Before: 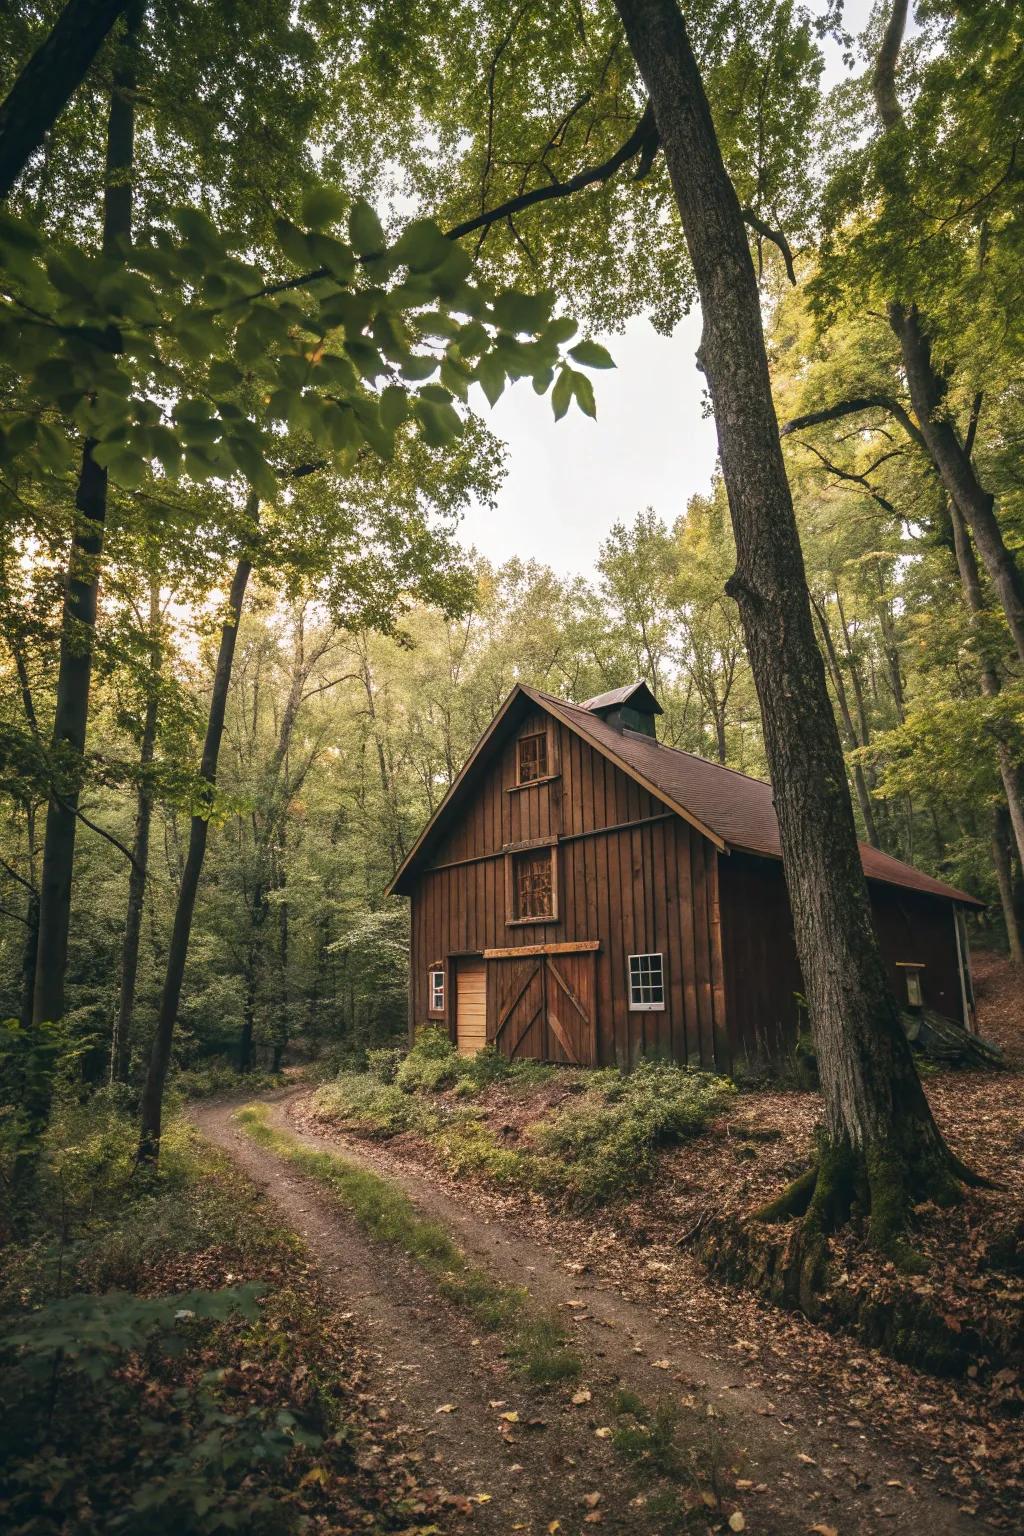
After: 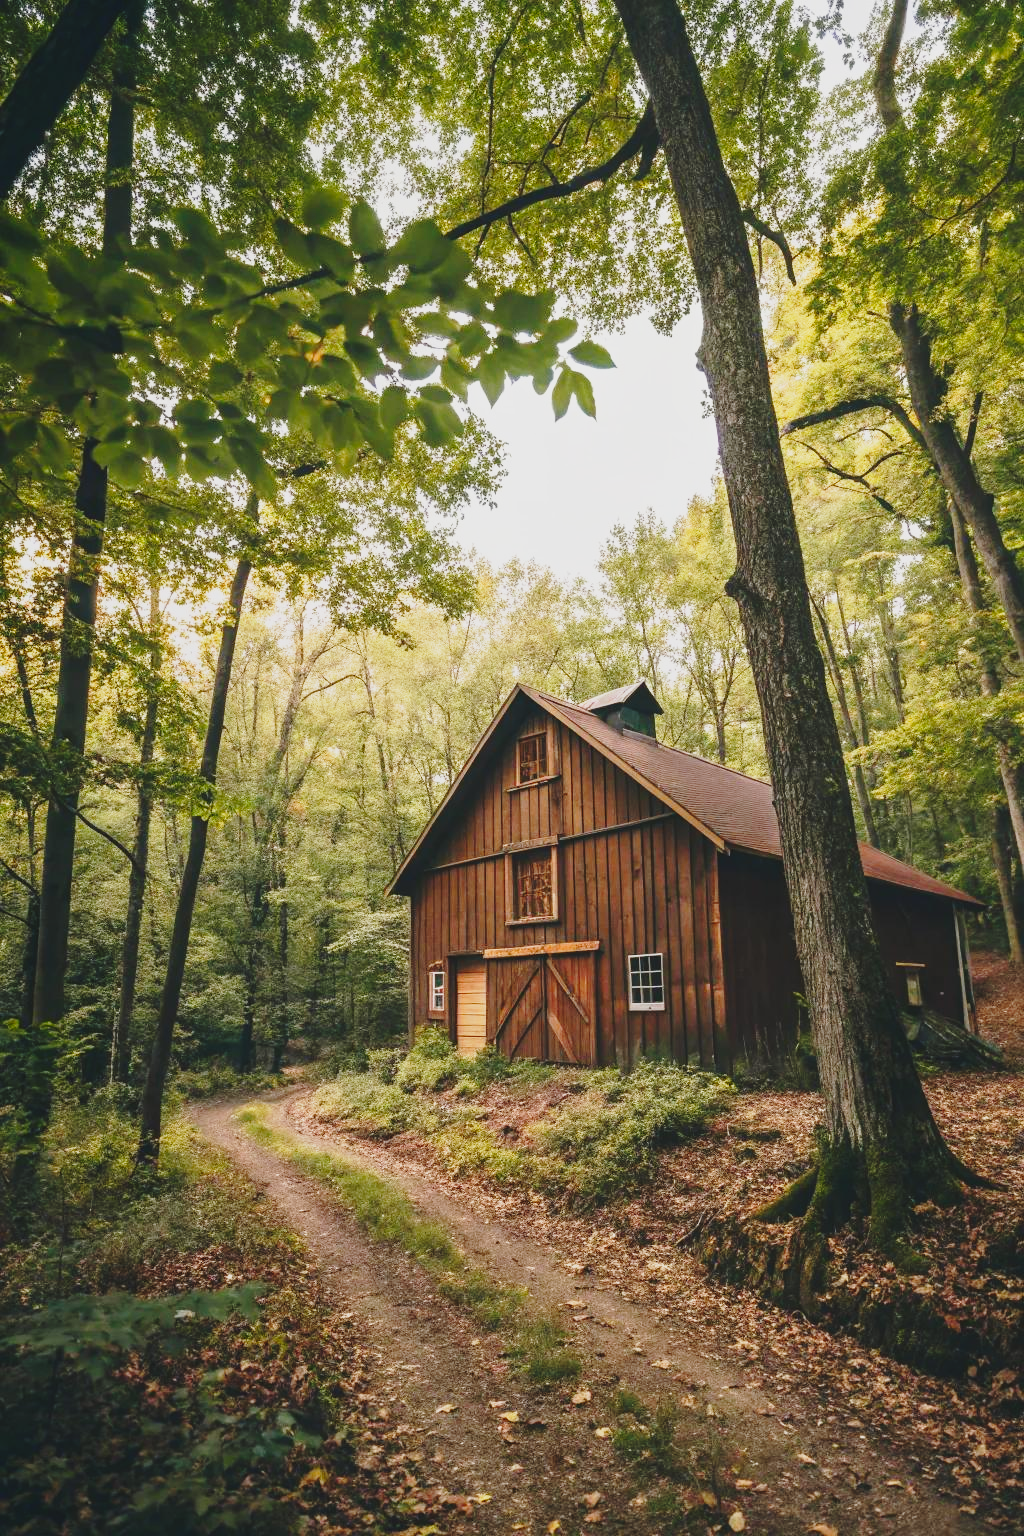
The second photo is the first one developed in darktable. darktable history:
local contrast: highlights 68%, shadows 66%, detail 81%, midtone range 0.332
base curve: curves: ch0 [(0, 0) (0.028, 0.03) (0.121, 0.232) (0.46, 0.748) (0.859, 0.968) (1, 1)], preserve colors none
